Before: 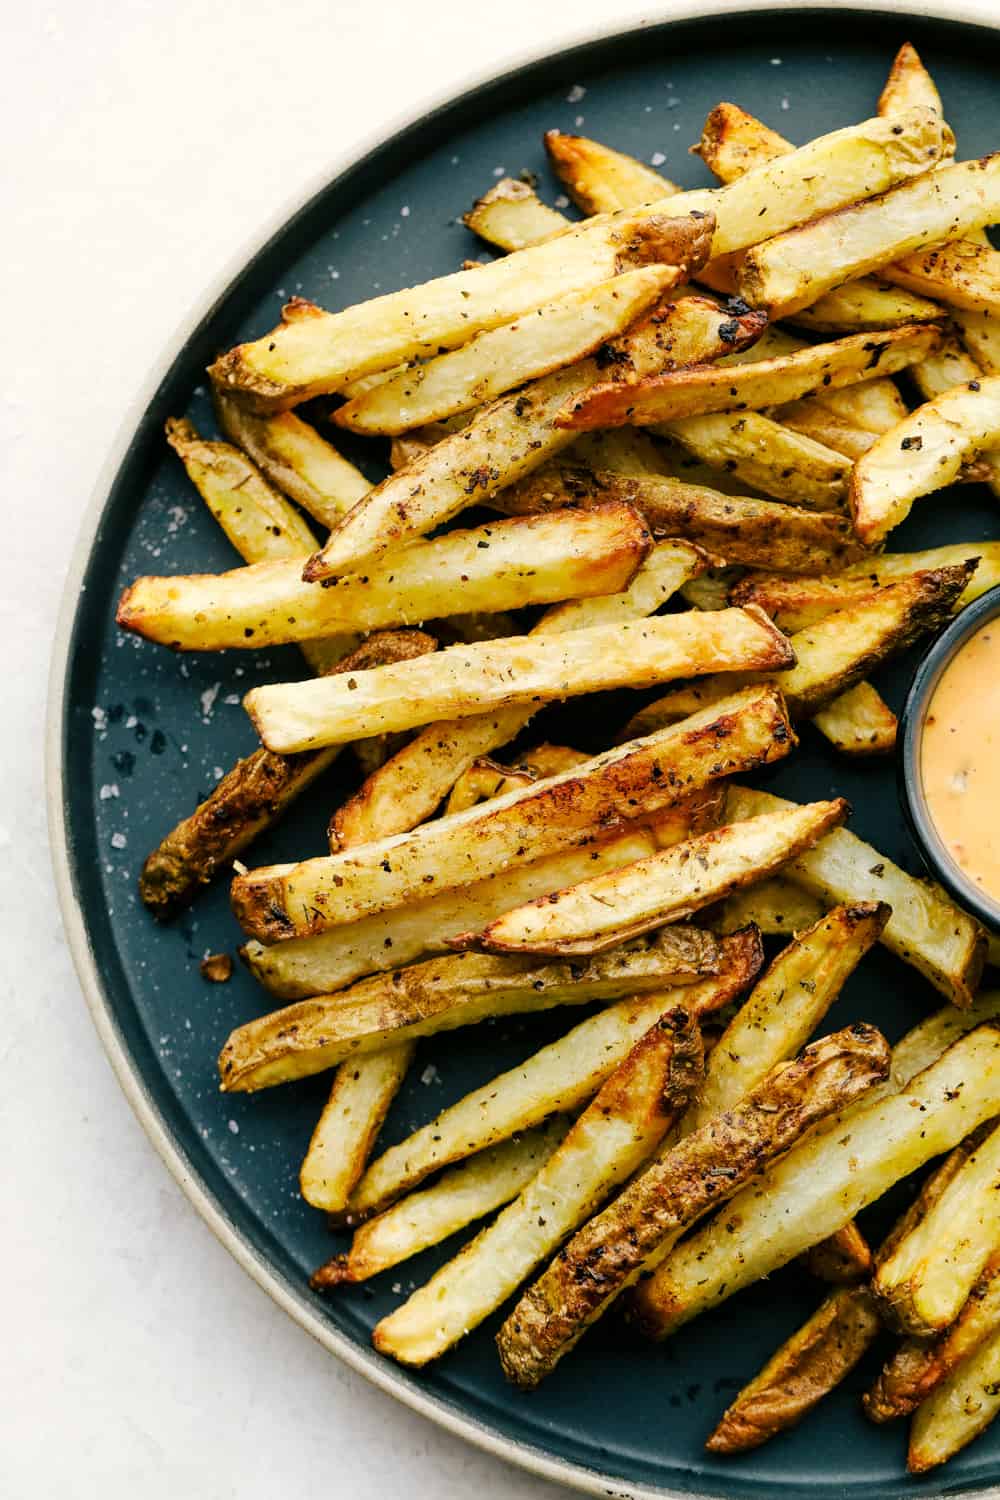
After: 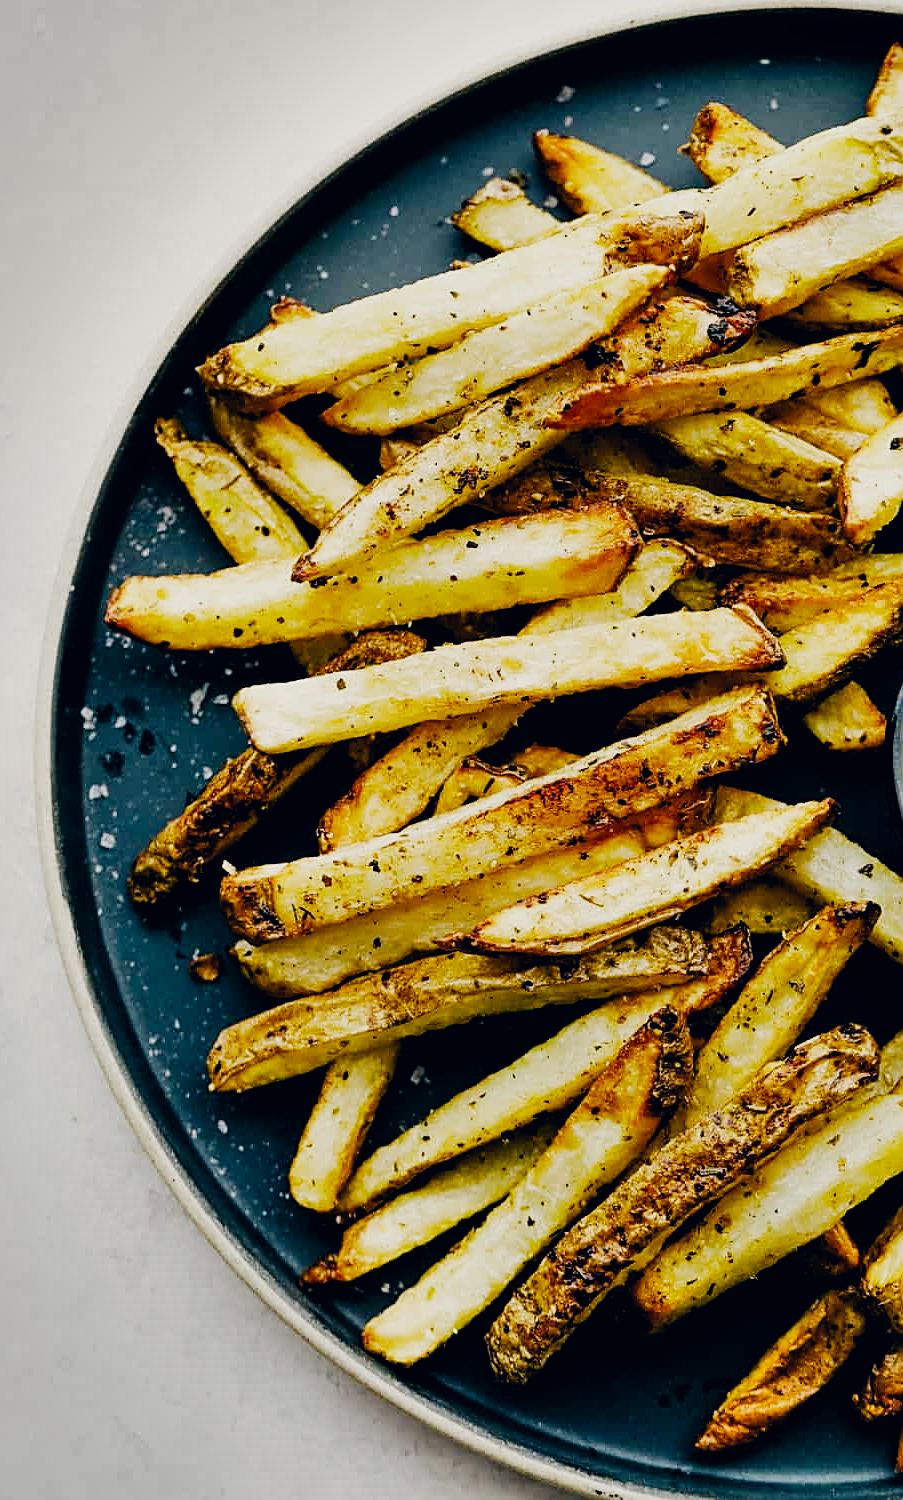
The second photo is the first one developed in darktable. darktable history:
sharpen: amount 0.574
shadows and highlights: white point adjustment 0.101, highlights -69.32, soften with gaussian
color balance rgb: shadows lift › chroma 3.225%, shadows lift › hue 281.74°, linear chroma grading › global chroma 14.433%, perceptual saturation grading › global saturation -0.038%, perceptual brilliance grading › global brilliance -17.917%, perceptual brilliance grading › highlights 28.159%
crop and rotate: left 1.123%, right 8.55%
filmic rgb: black relative exposure -7.65 EV, white relative exposure 4.56 EV, hardness 3.61, contrast 1.059, preserve chrominance no, color science v5 (2021)
color correction: highlights a* 0.191, highlights b* 2.71, shadows a* -0.925, shadows b* -4.75
